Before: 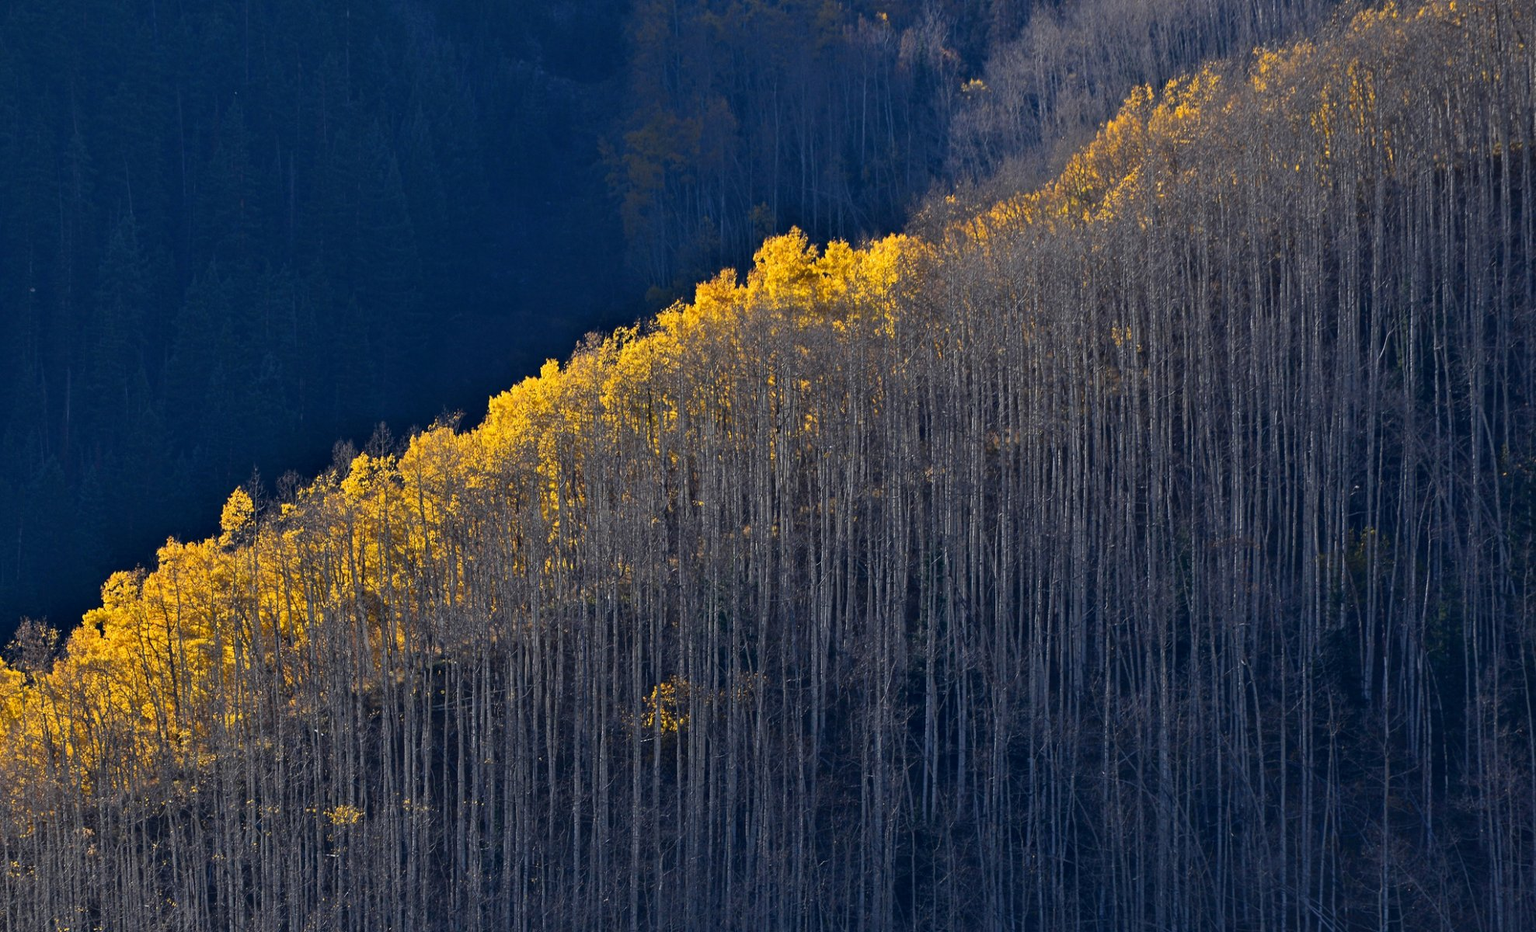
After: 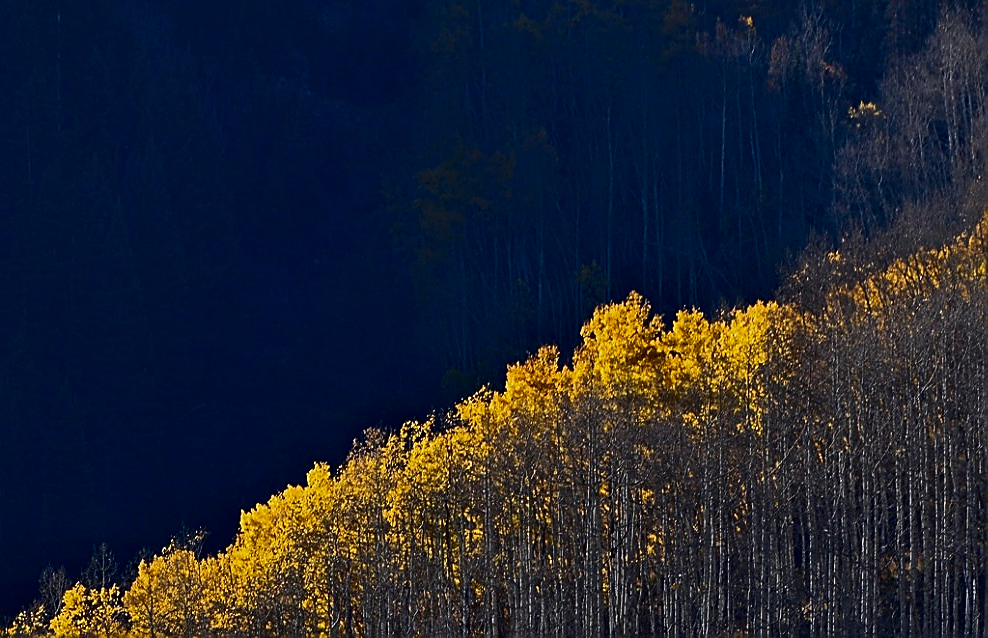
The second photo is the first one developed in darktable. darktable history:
sharpen: radius 1.428, amount 1.243, threshold 0.755
exposure: exposure -0.462 EV, compensate exposure bias true, compensate highlight preservation false
contrast brightness saturation: contrast 0.196, brightness -0.109, saturation 0.103
crop: left 19.688%, right 30.296%, bottom 46.797%
